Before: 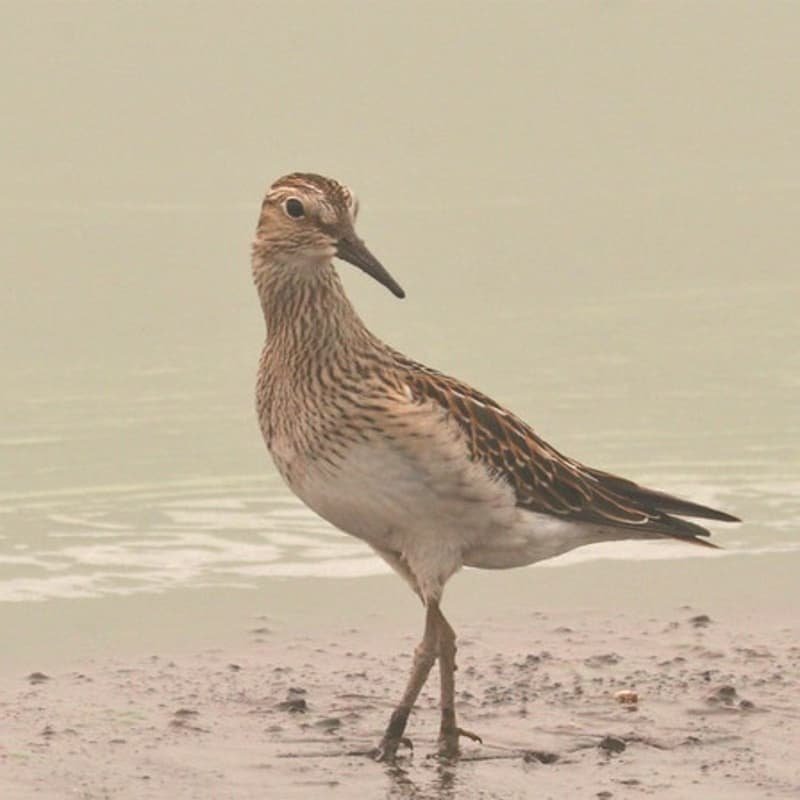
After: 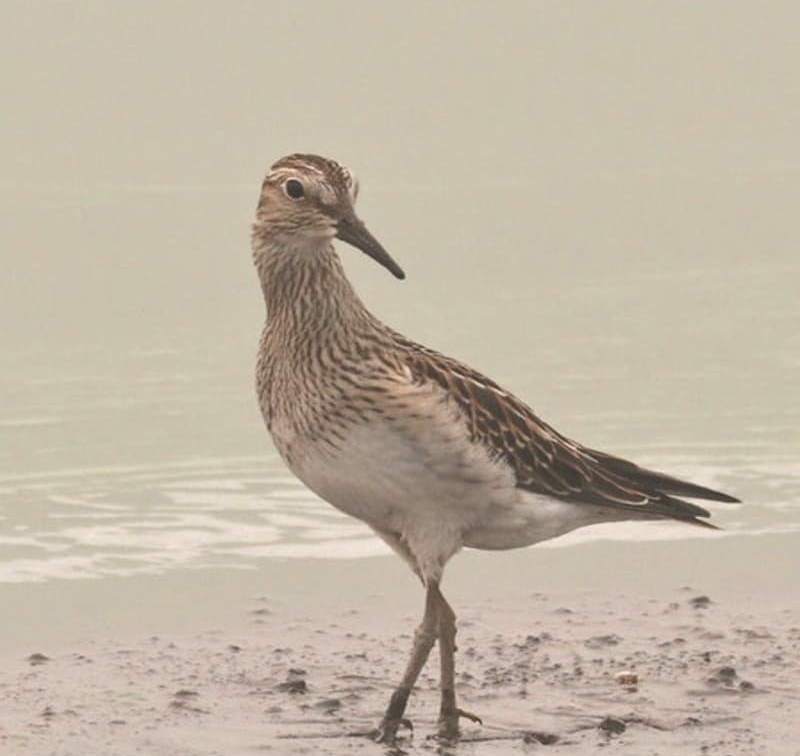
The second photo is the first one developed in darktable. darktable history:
crop and rotate: top 2.479%, bottom 3.018%
contrast brightness saturation: contrast 0.06, brightness -0.01, saturation -0.23
